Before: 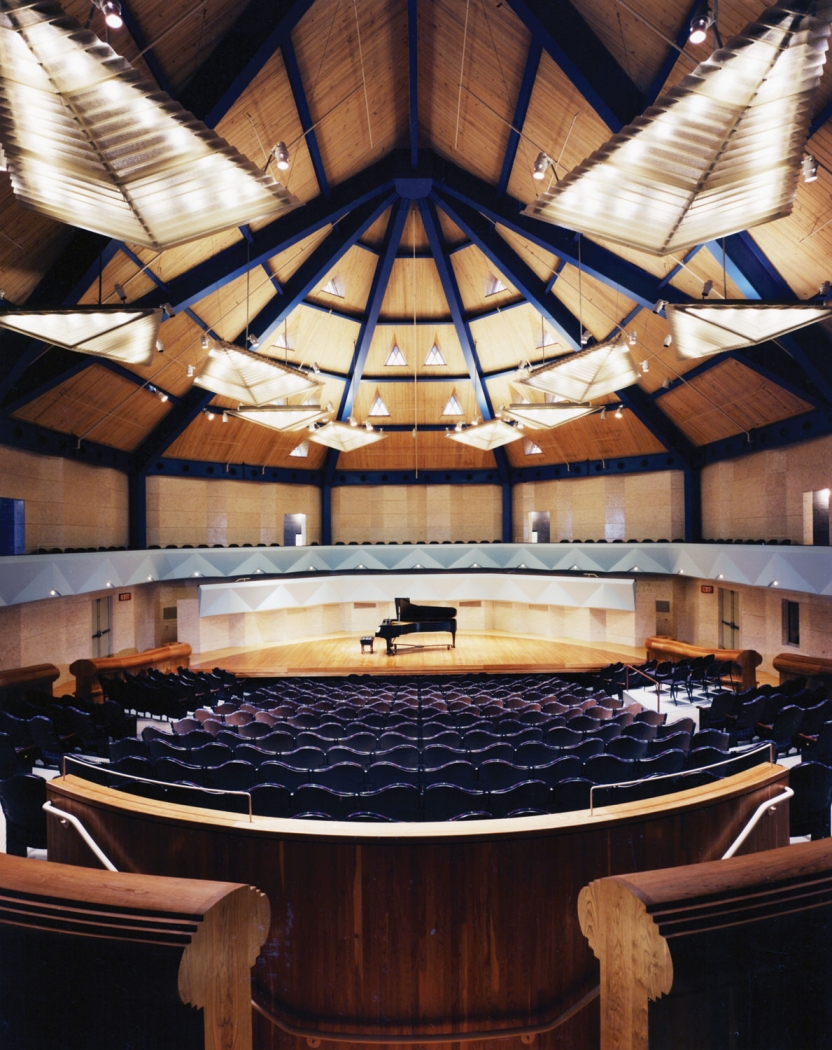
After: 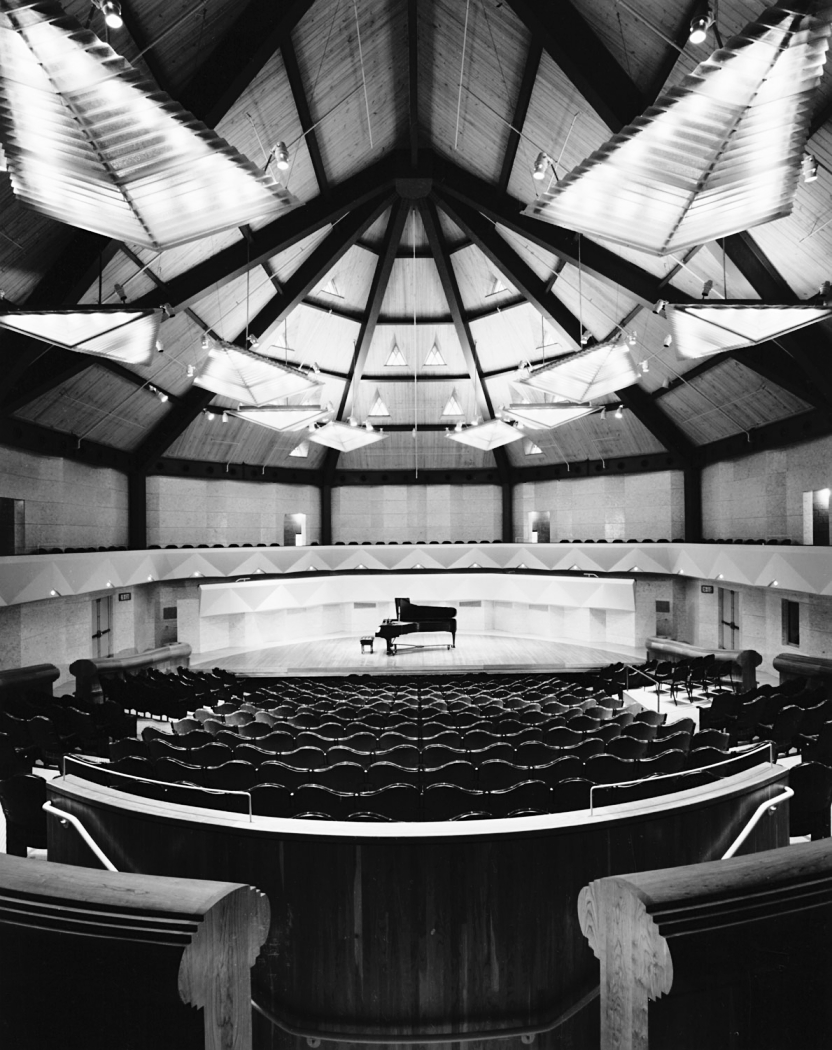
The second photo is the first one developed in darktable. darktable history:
sharpen: amount 0.2
tone curve: curves: ch0 [(0, 0) (0.003, 0.015) (0.011, 0.019) (0.025, 0.027) (0.044, 0.041) (0.069, 0.055) (0.1, 0.079) (0.136, 0.099) (0.177, 0.149) (0.224, 0.216) (0.277, 0.292) (0.335, 0.383) (0.399, 0.474) (0.468, 0.556) (0.543, 0.632) (0.623, 0.711) (0.709, 0.789) (0.801, 0.871) (0.898, 0.944) (1, 1)], preserve colors none
monochrome: on, module defaults
